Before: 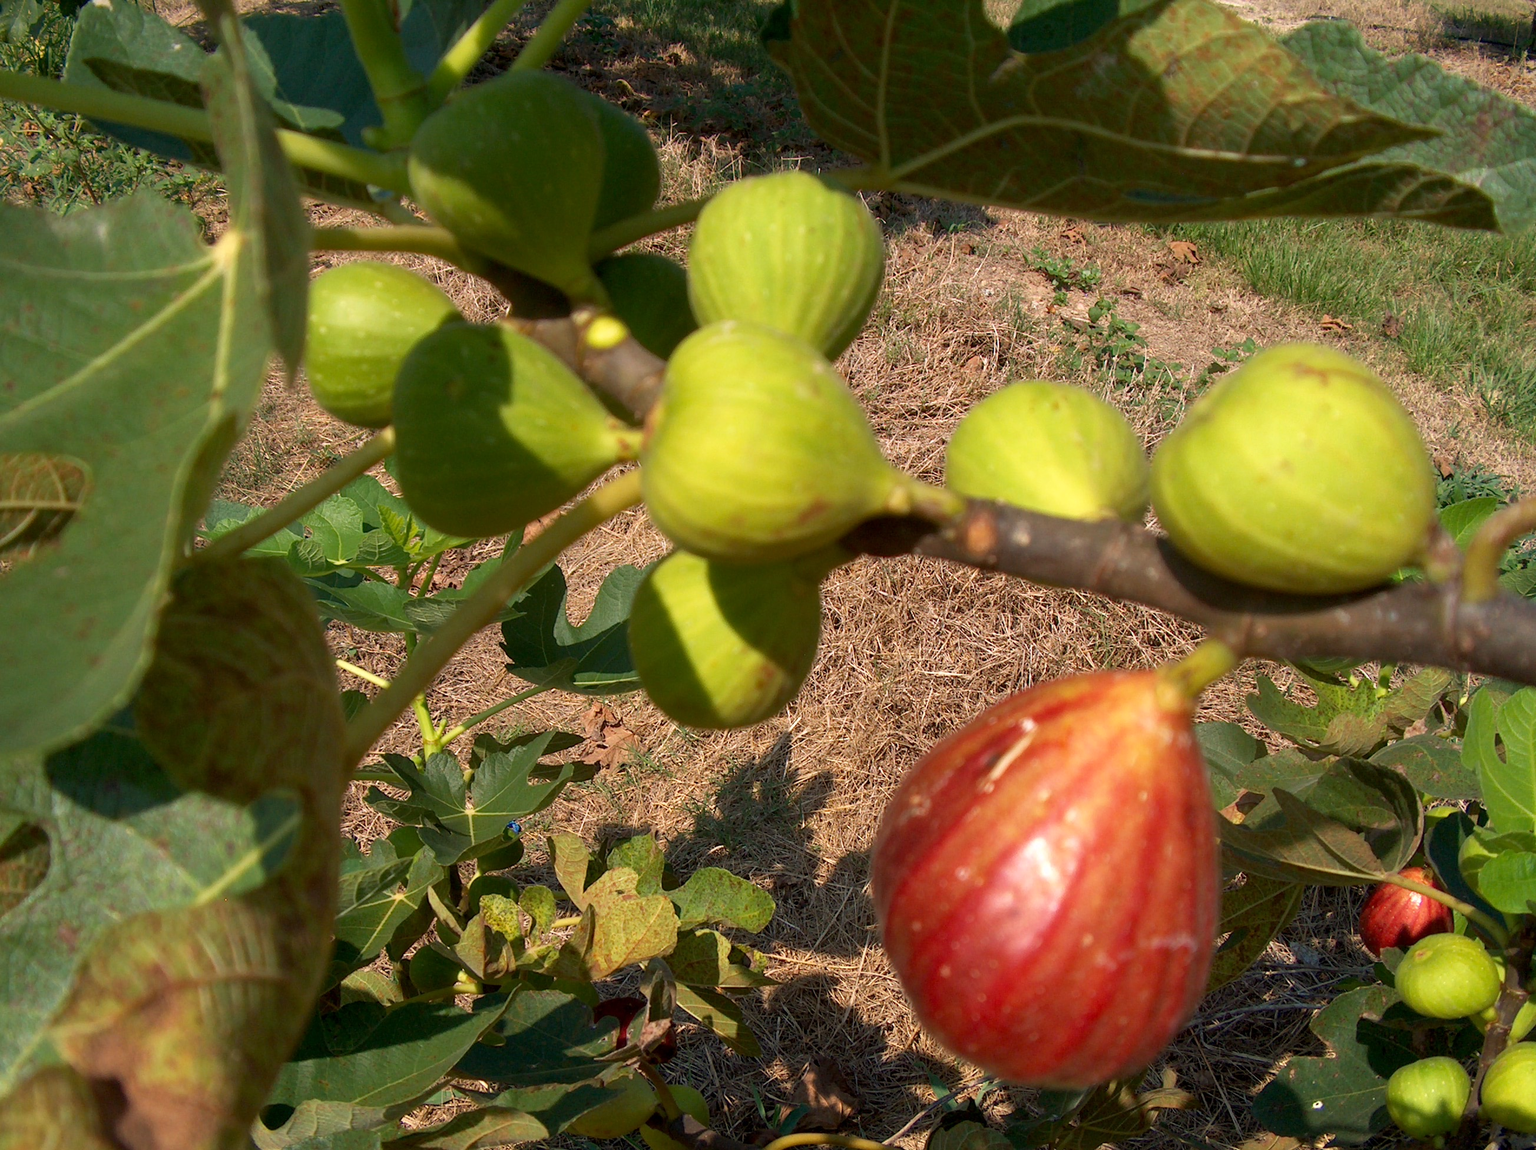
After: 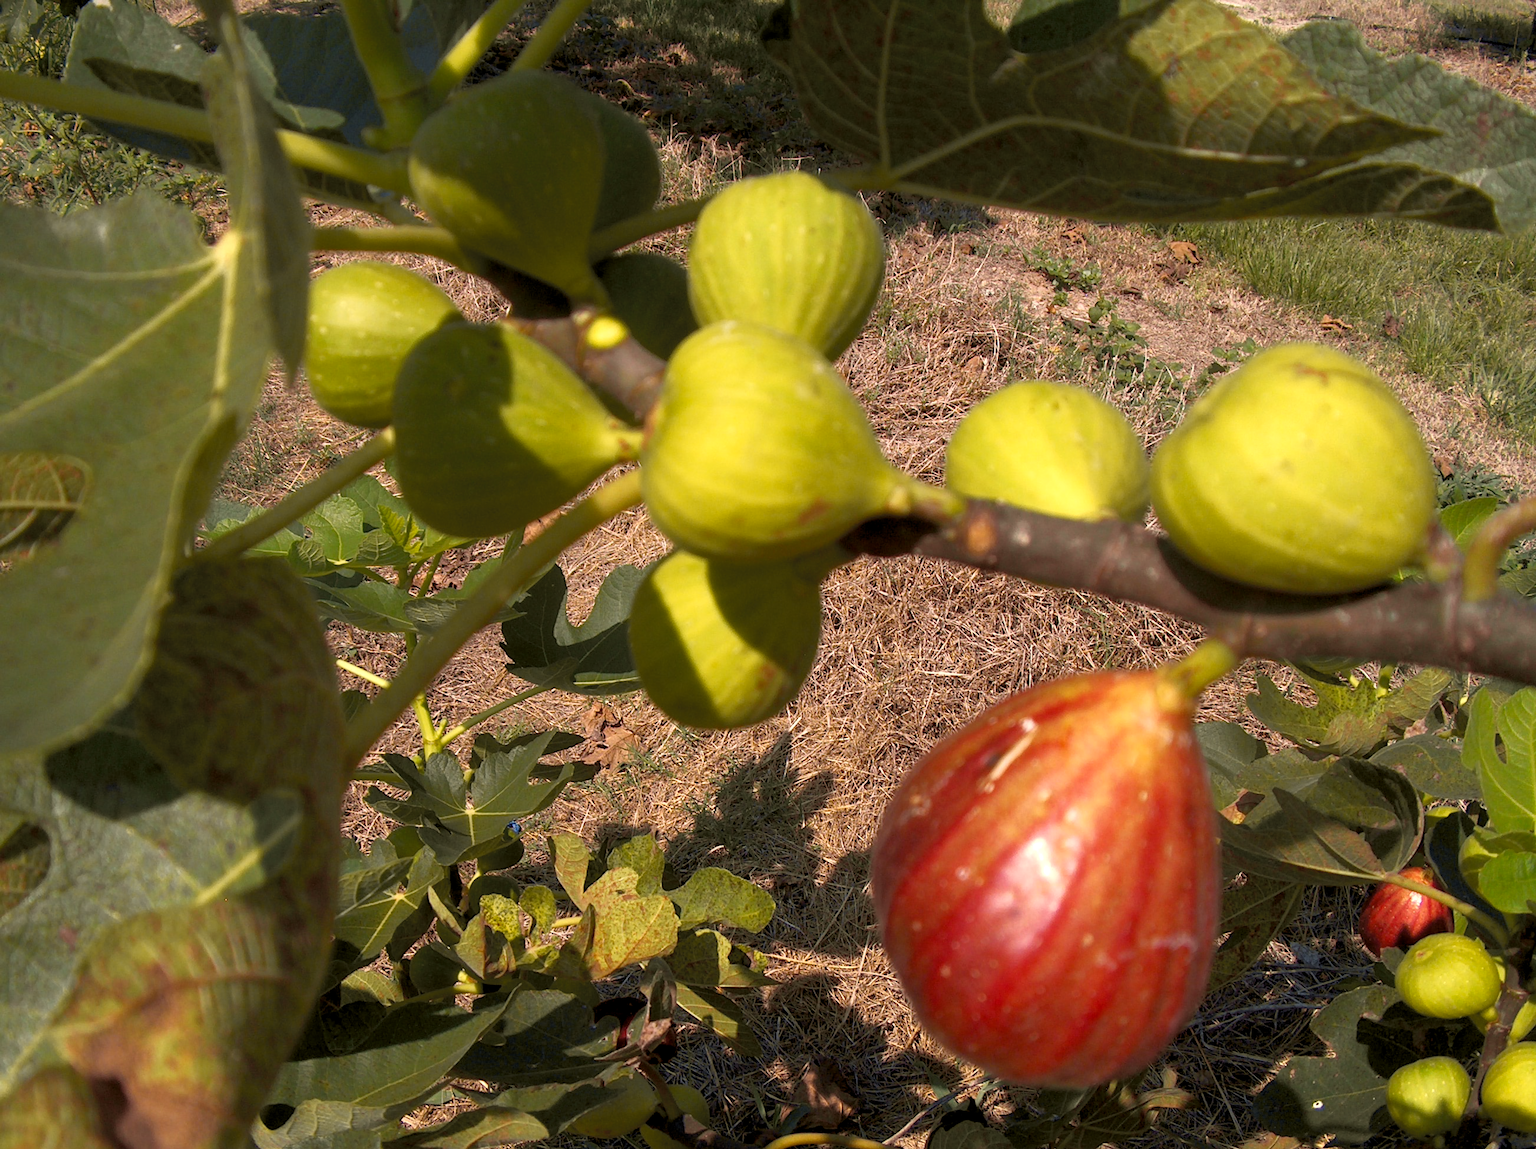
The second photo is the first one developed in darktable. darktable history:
levels: levels [0.031, 0.5, 0.969]
tone curve: curves: ch0 [(0, 0) (0.15, 0.17) (0.452, 0.437) (0.611, 0.588) (0.751, 0.749) (1, 1)]; ch1 [(0, 0) (0.325, 0.327) (0.412, 0.45) (0.453, 0.484) (0.5, 0.501) (0.541, 0.55) (0.617, 0.612) (0.695, 0.697) (1, 1)]; ch2 [(0, 0) (0.386, 0.397) (0.452, 0.459) (0.505, 0.498) (0.524, 0.547) (0.574, 0.566) (0.633, 0.641) (1, 1)], color space Lab, independent channels, preserve colors none
